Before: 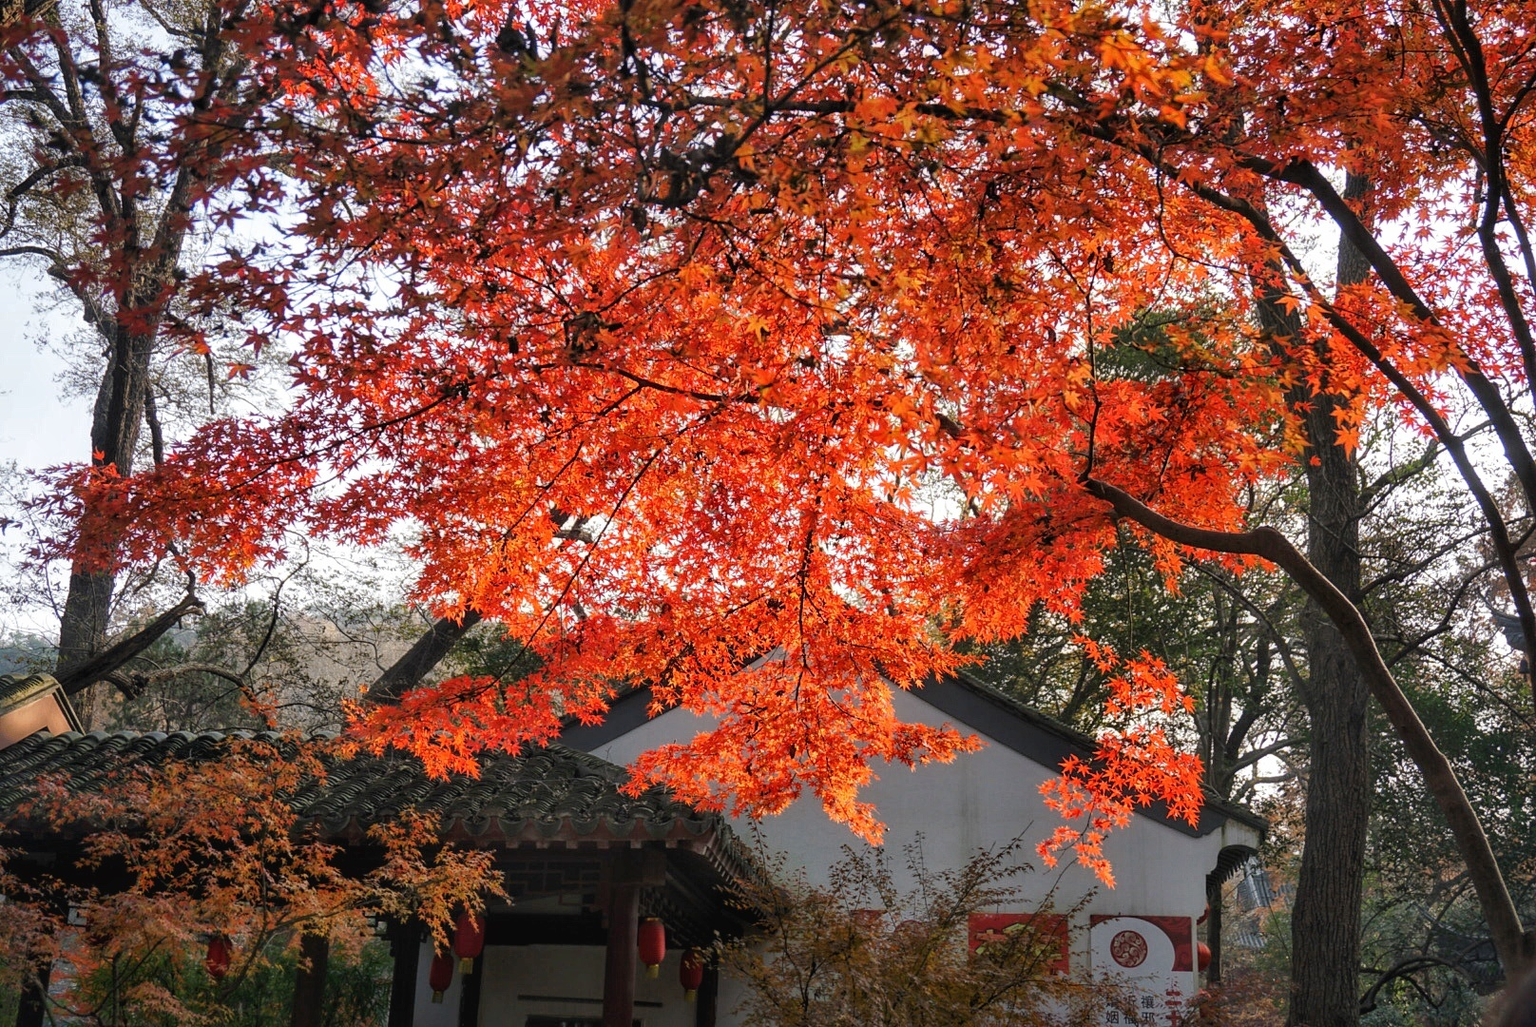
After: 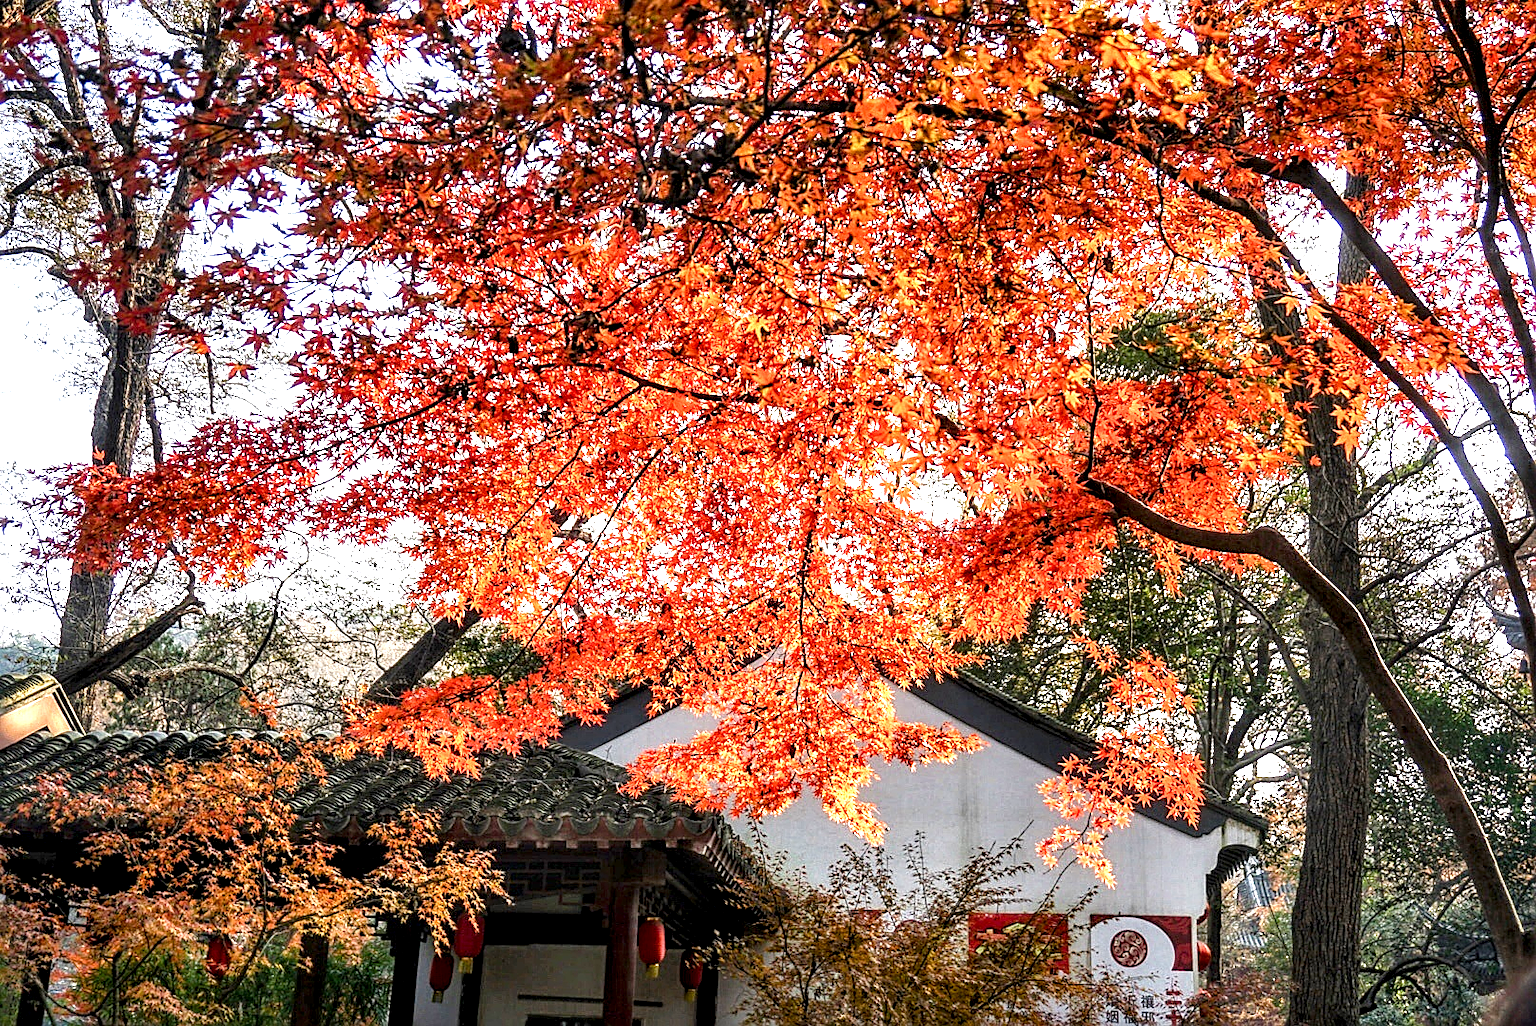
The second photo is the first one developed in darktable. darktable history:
sharpen: on, module defaults
color balance rgb: perceptual saturation grading › global saturation 20%, perceptual saturation grading › highlights -25.839%, perceptual saturation grading › shadows 25.678%, global vibrance 22.284%
exposure: black level correction 0, exposure 0.898 EV, compensate highlight preservation false
local contrast: highlights 80%, shadows 57%, detail 175%, midtone range 0.606
